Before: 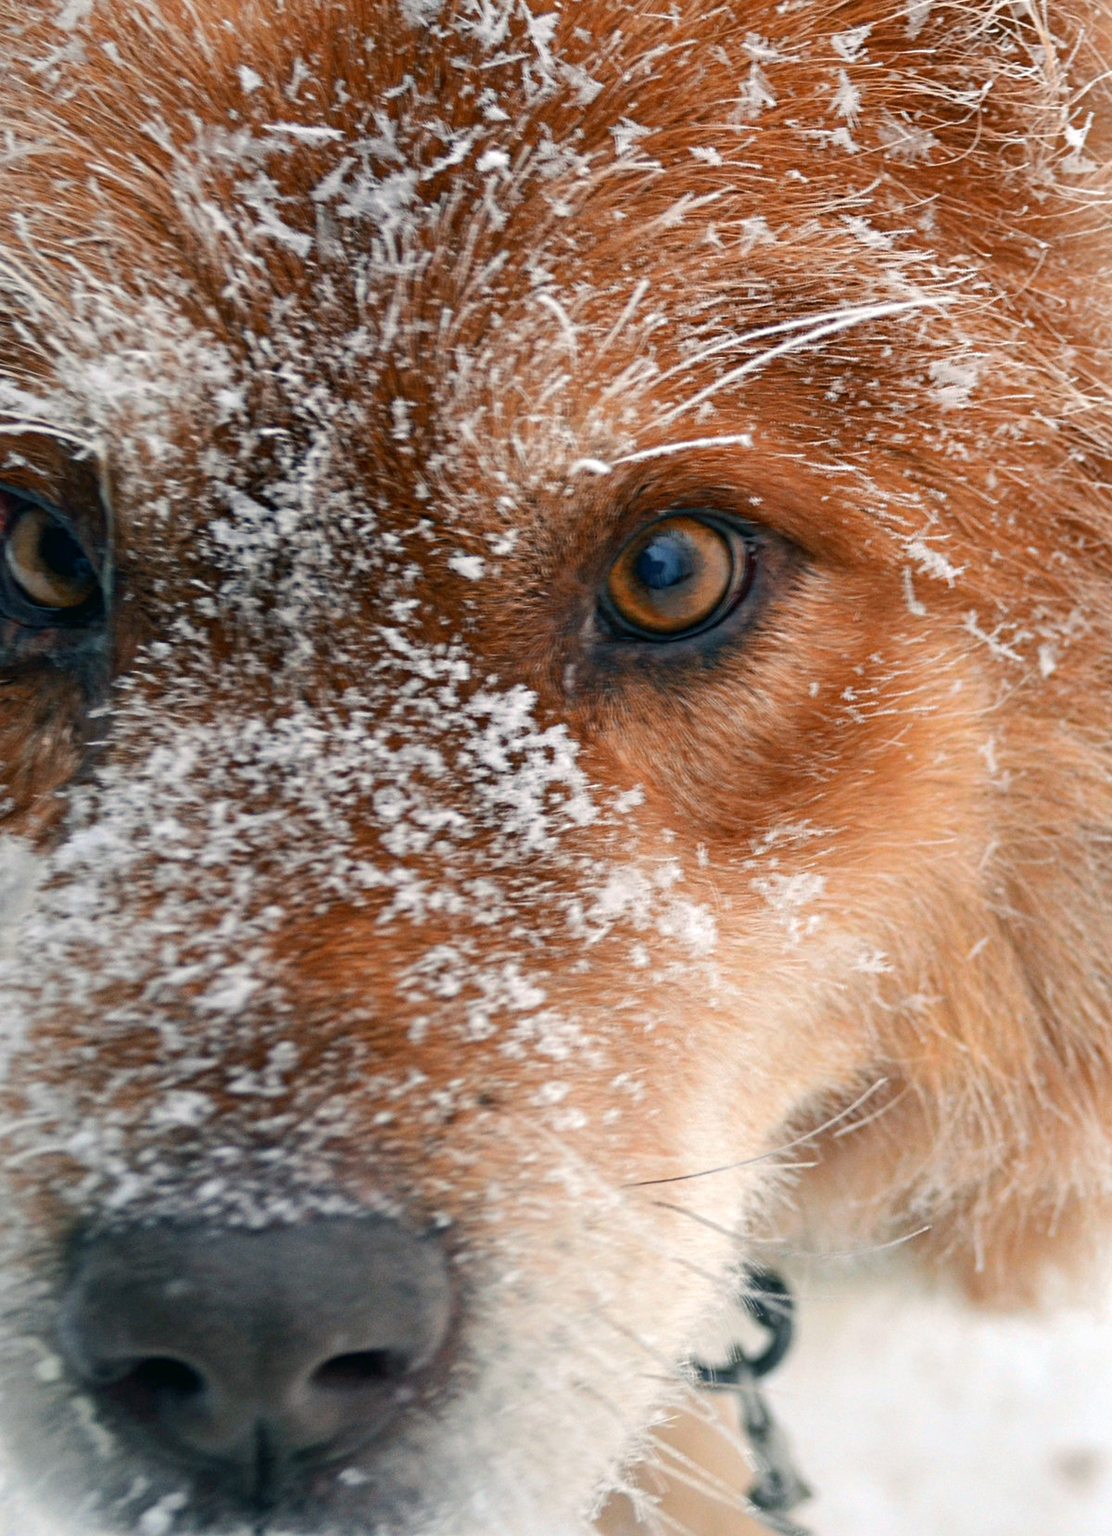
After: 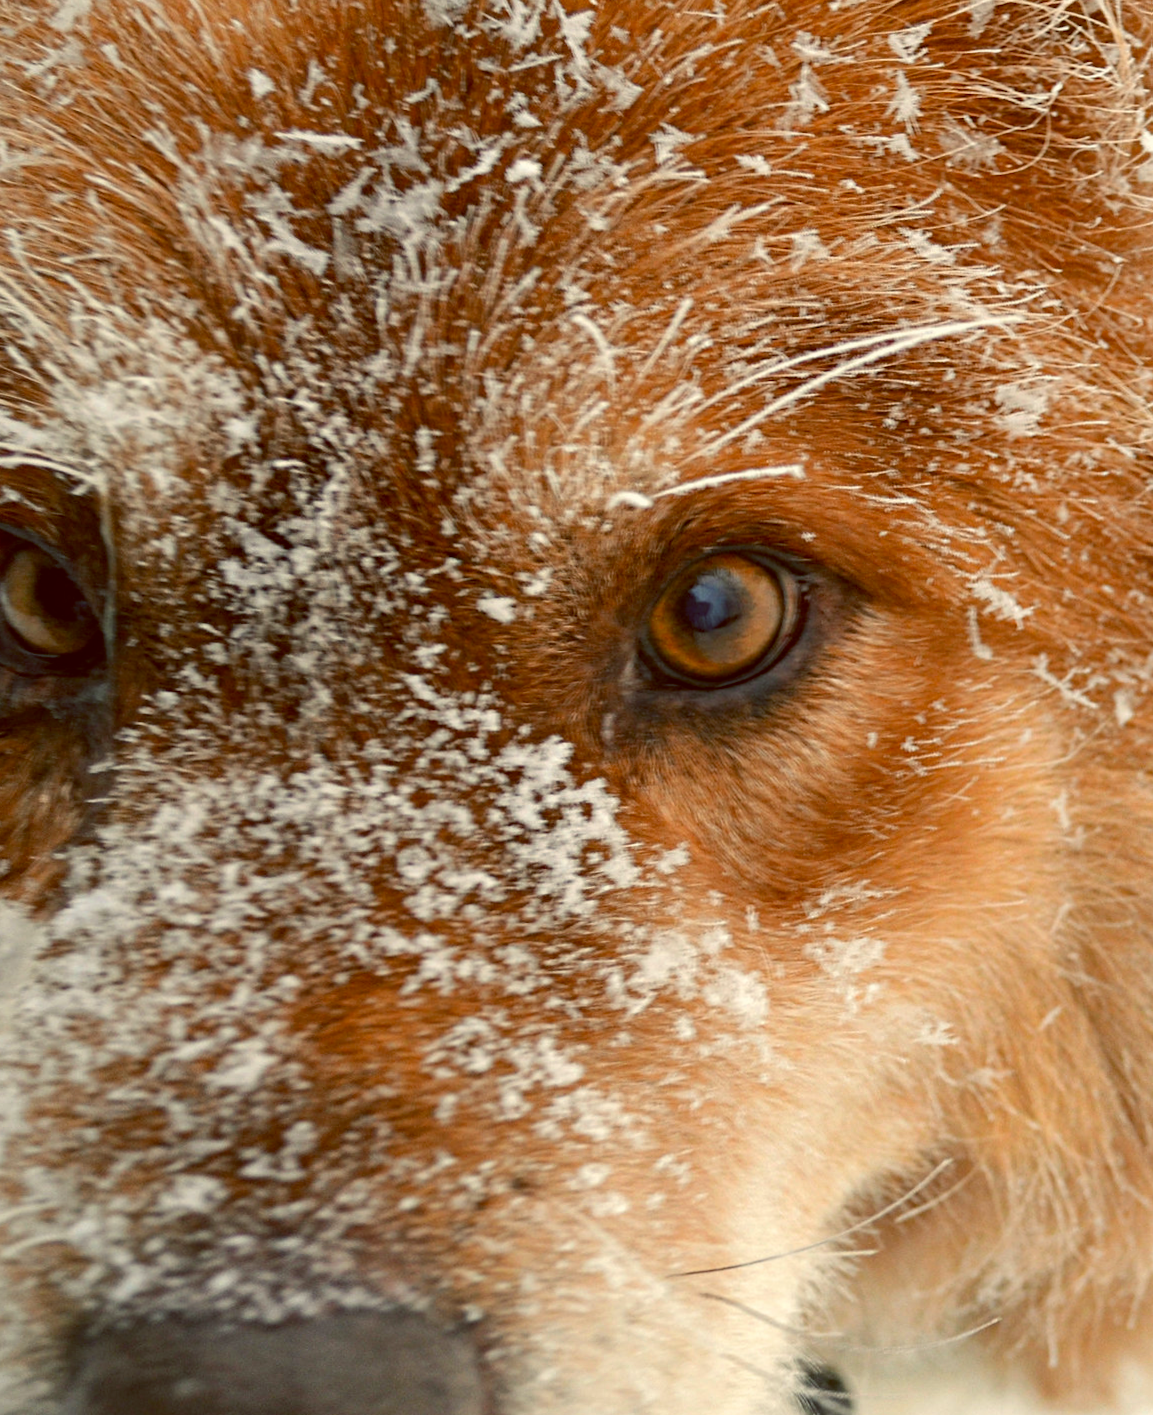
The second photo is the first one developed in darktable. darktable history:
crop and rotate: angle 0.2°, left 0.275%, right 3.127%, bottom 14.18%
color balance: lift [1.001, 1.007, 1, 0.993], gamma [1.023, 1.026, 1.01, 0.974], gain [0.964, 1.059, 1.073, 0.927]
